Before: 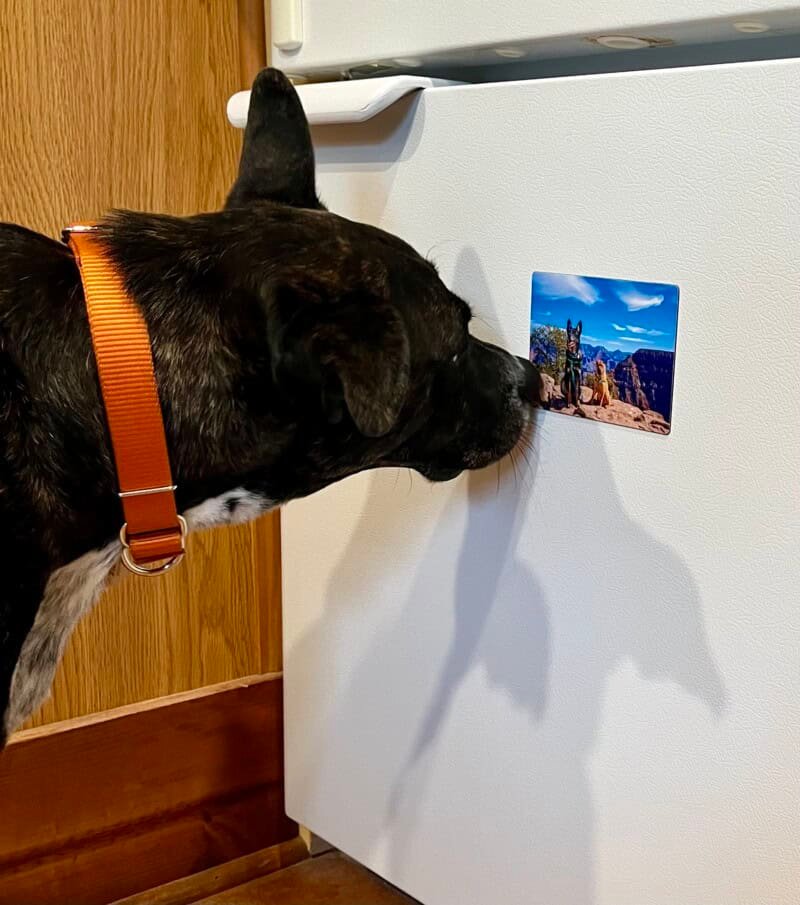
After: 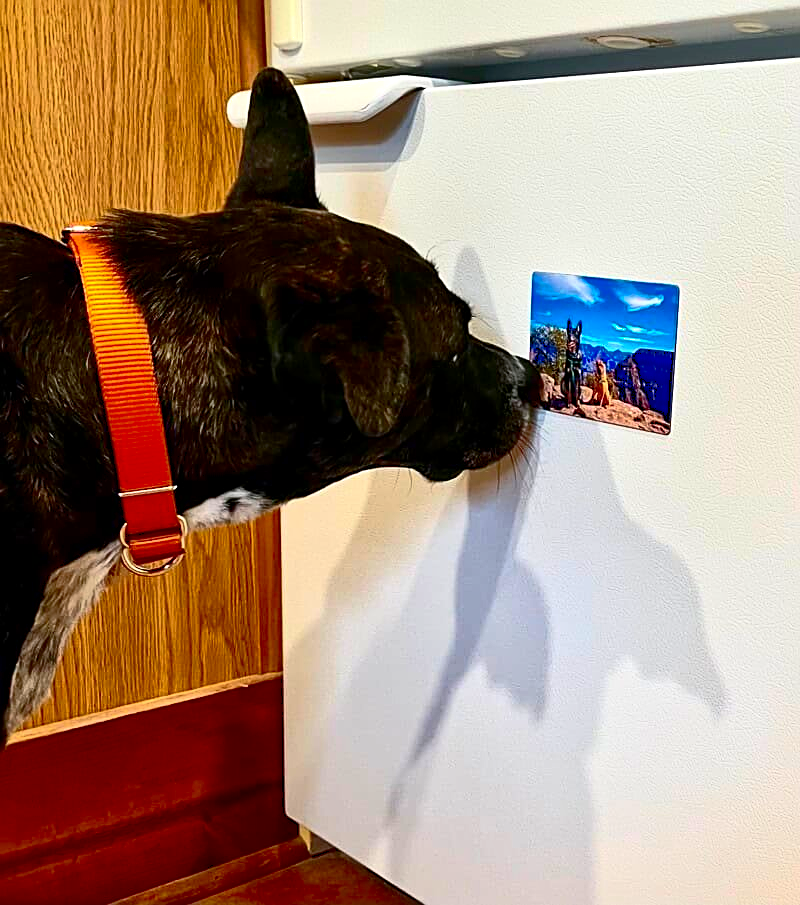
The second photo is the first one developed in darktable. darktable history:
contrast brightness saturation: contrast 0.397, brightness 0.048, saturation 0.262
shadows and highlights: on, module defaults
local contrast: mode bilateral grid, contrast 30, coarseness 25, midtone range 0.2
sharpen: on, module defaults
